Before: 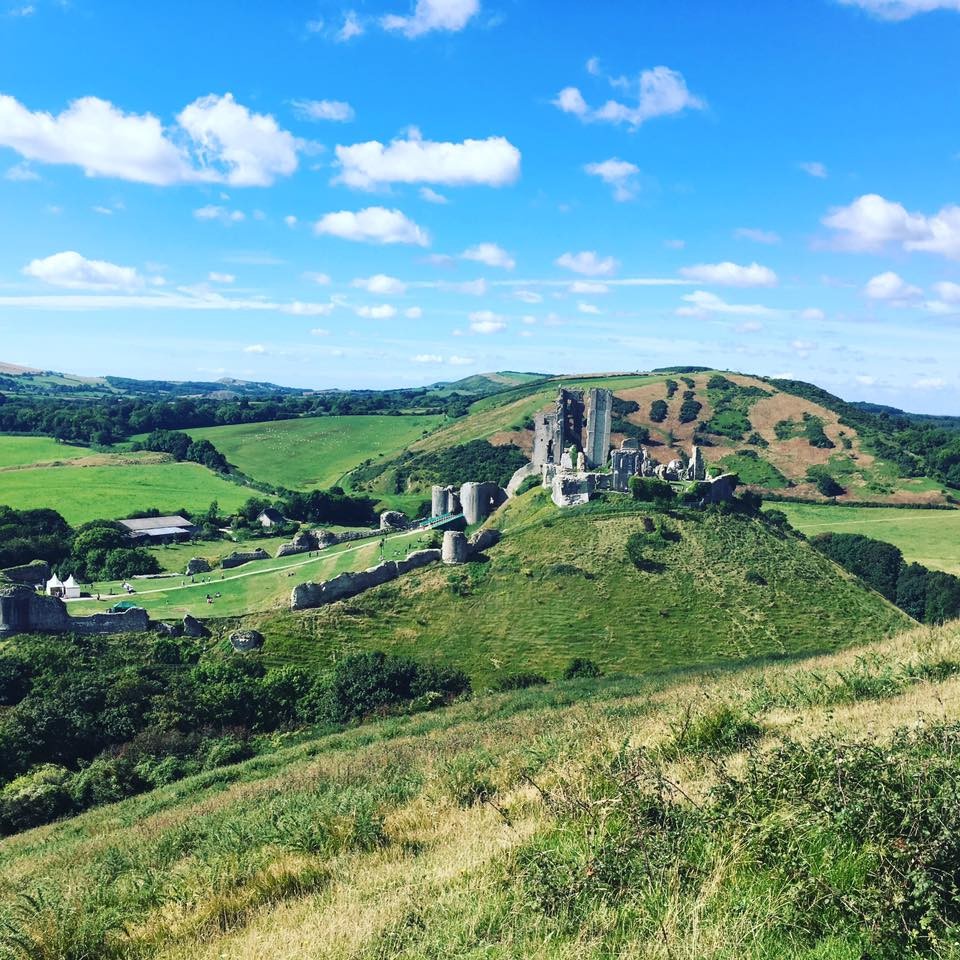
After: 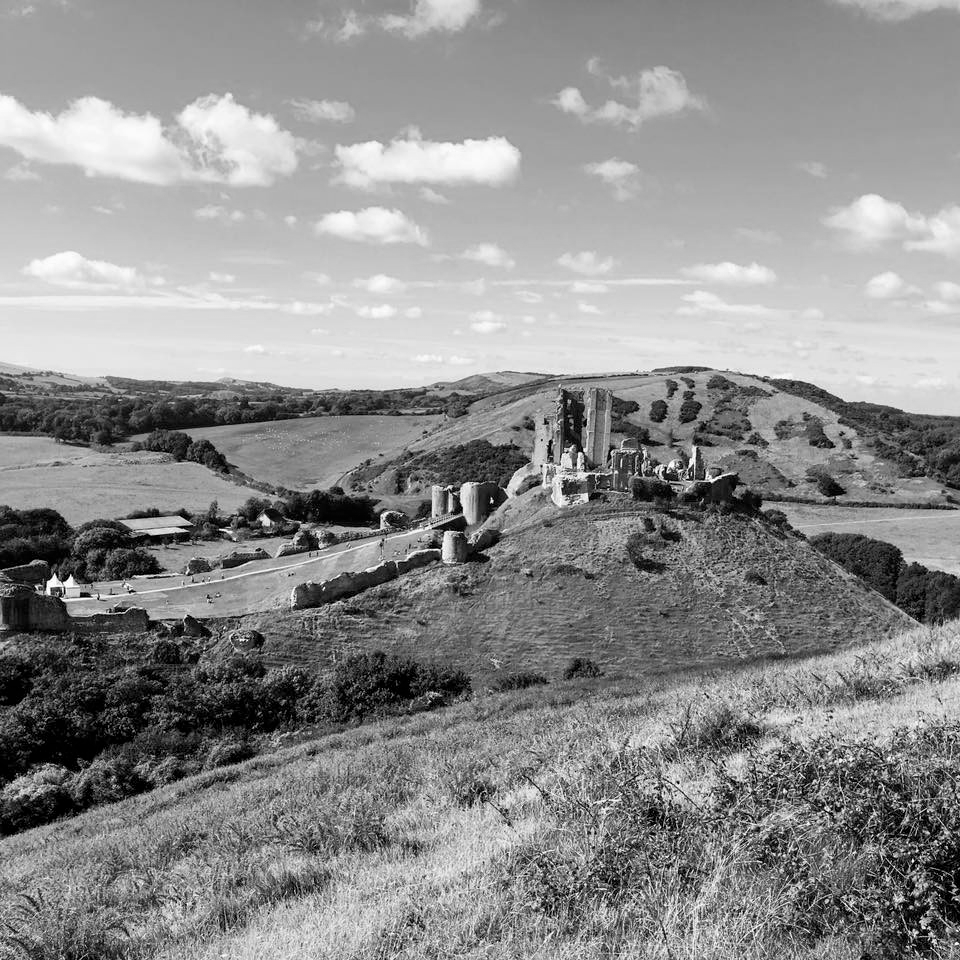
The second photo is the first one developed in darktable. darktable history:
exposure: black level correction 0.009, compensate highlight preservation false
monochrome: on, module defaults
base curve: exposure shift 0, preserve colors none
